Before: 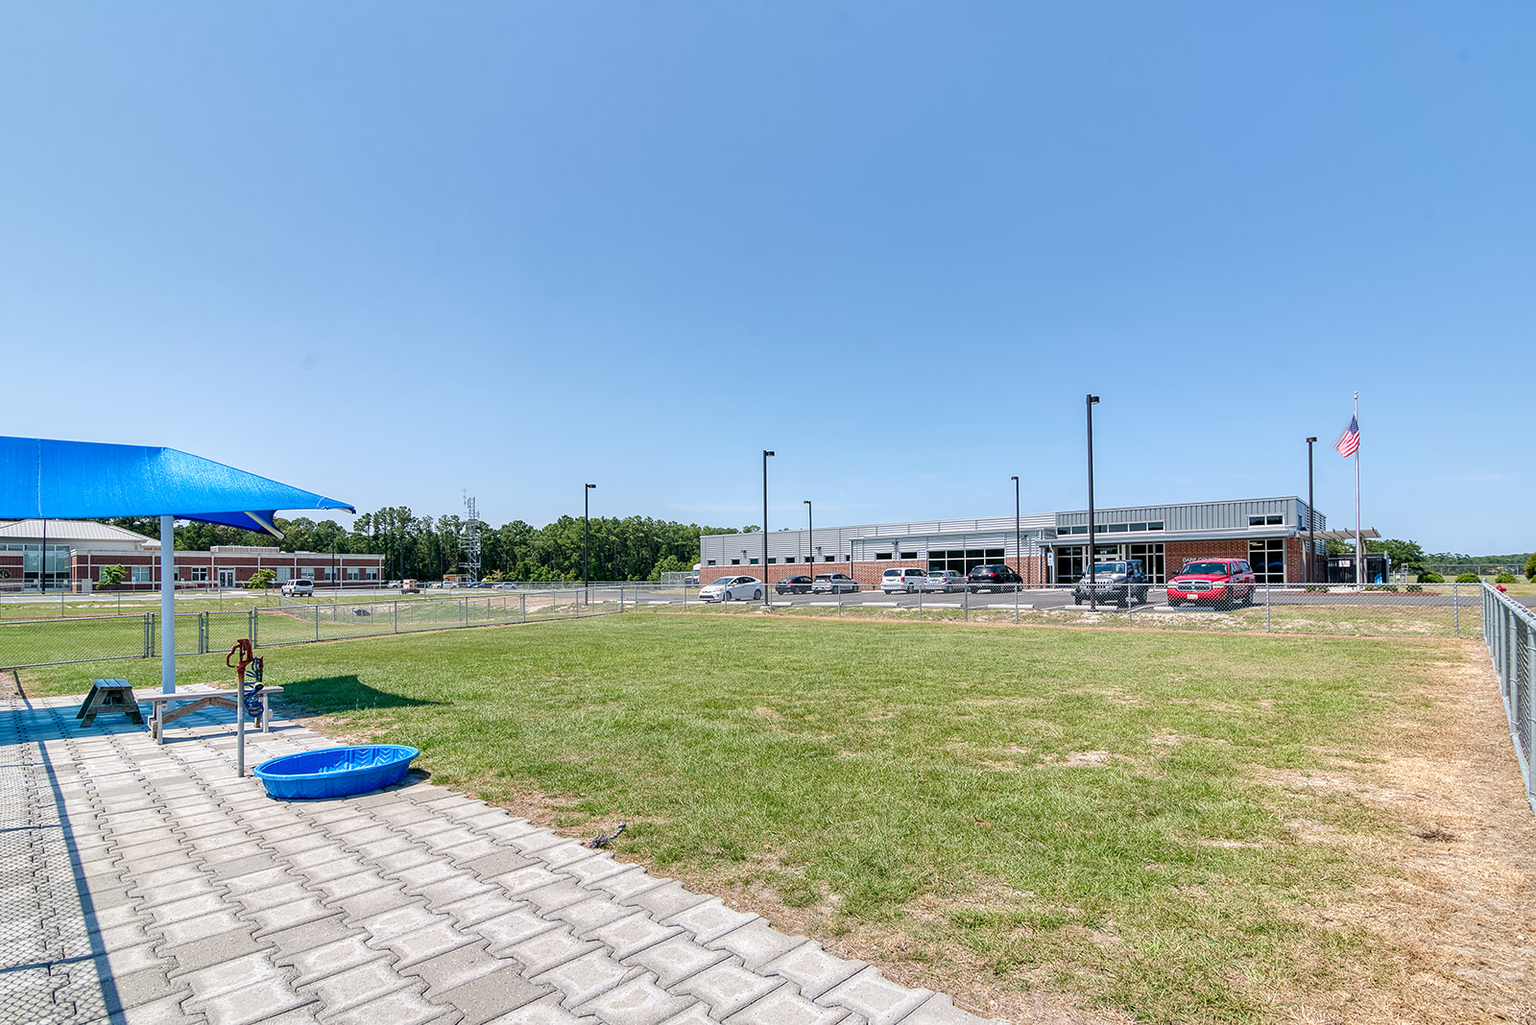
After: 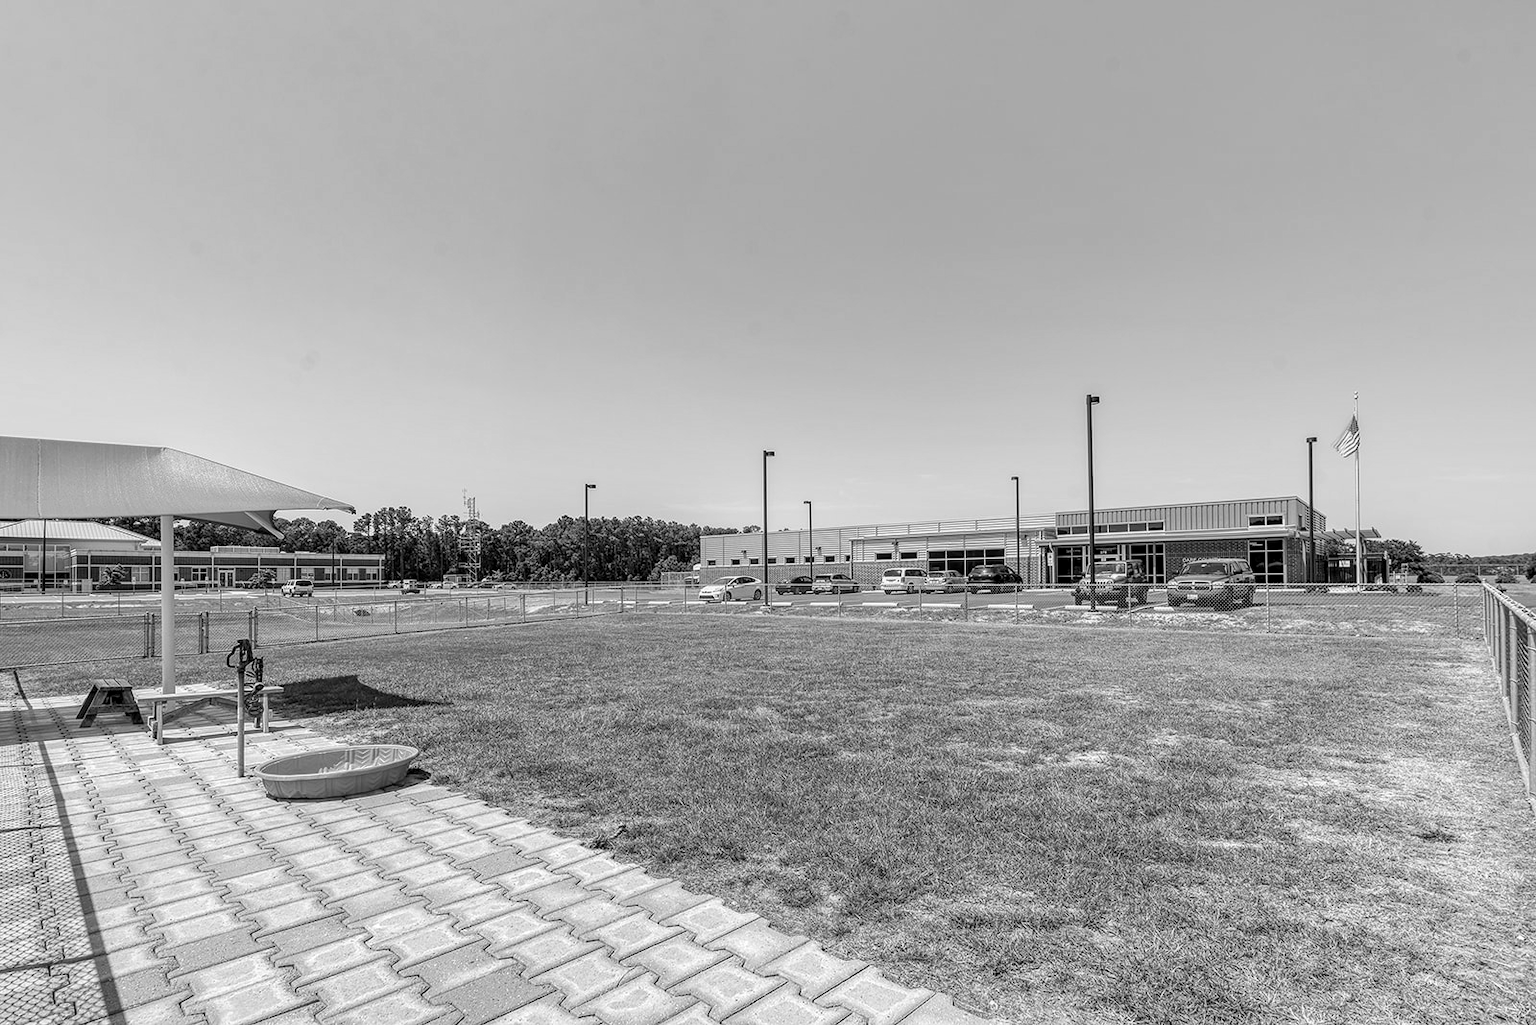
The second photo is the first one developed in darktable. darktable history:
local contrast: on, module defaults
color calibration: output gray [0.28, 0.41, 0.31, 0], gray › normalize channels true, illuminant same as pipeline (D50), adaptation XYZ, x 0.346, y 0.359, gamut compression 0
